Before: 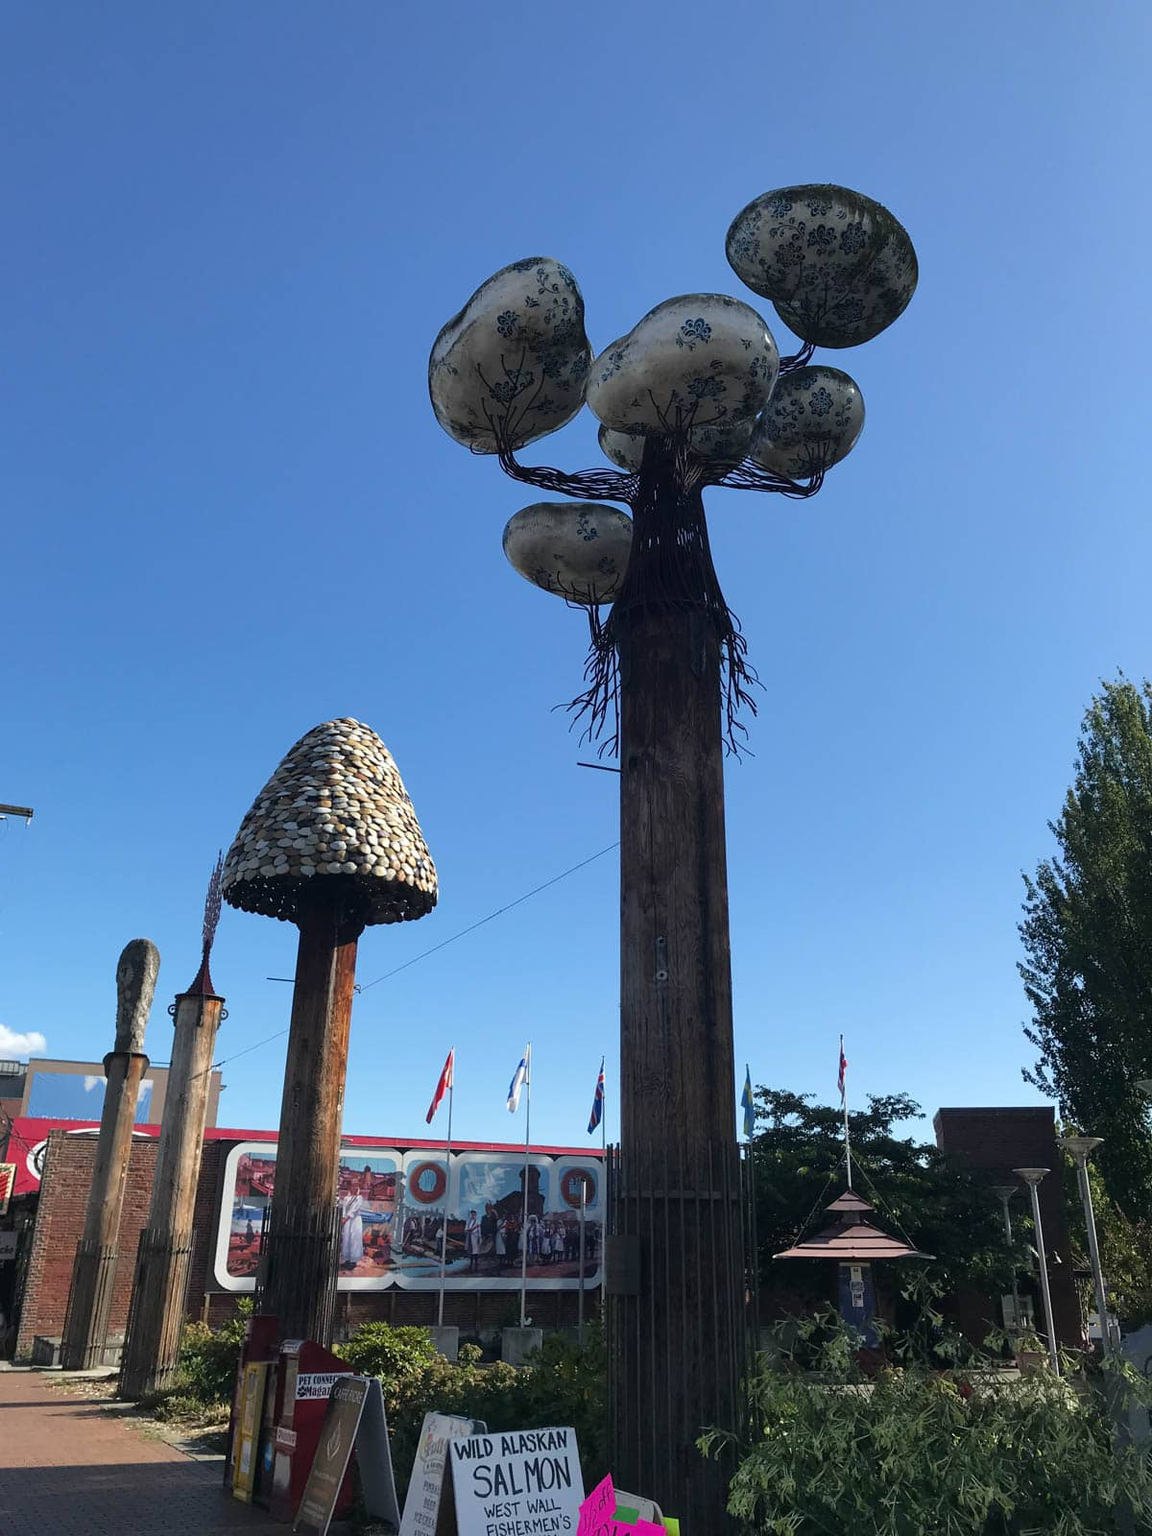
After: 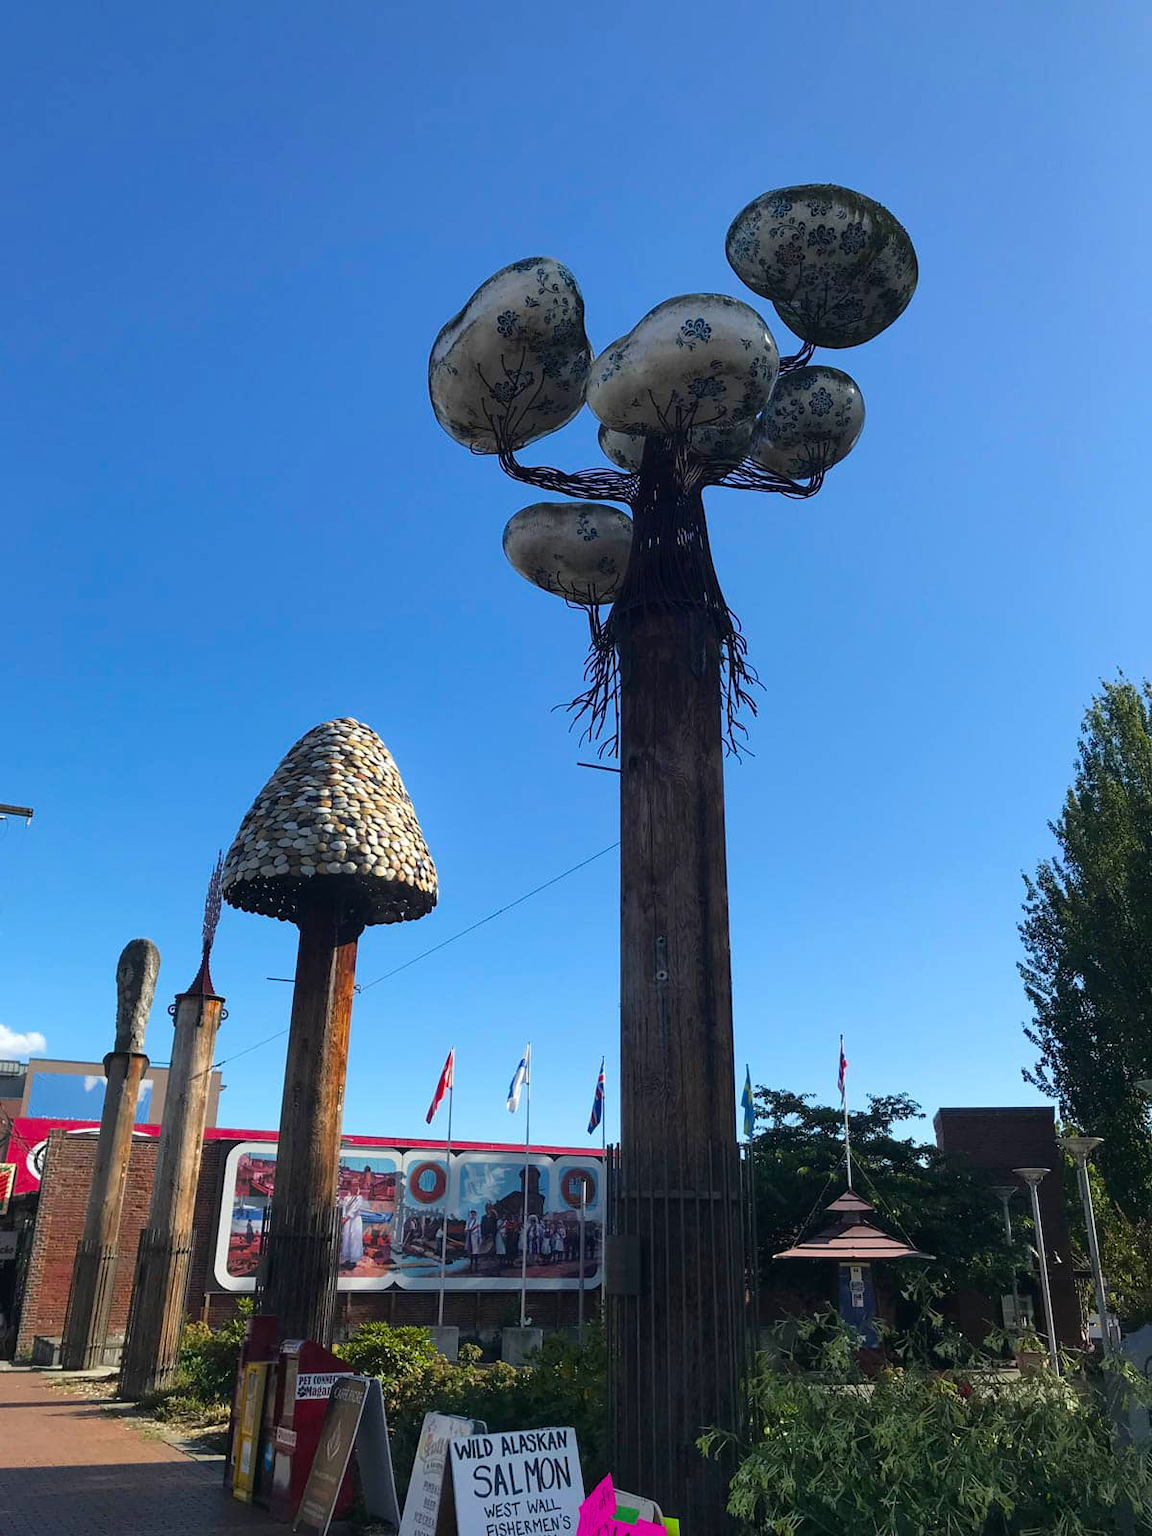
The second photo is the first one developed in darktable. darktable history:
bloom: size 9%, threshold 100%, strength 7%
color balance rgb: perceptual saturation grading › global saturation 30%
